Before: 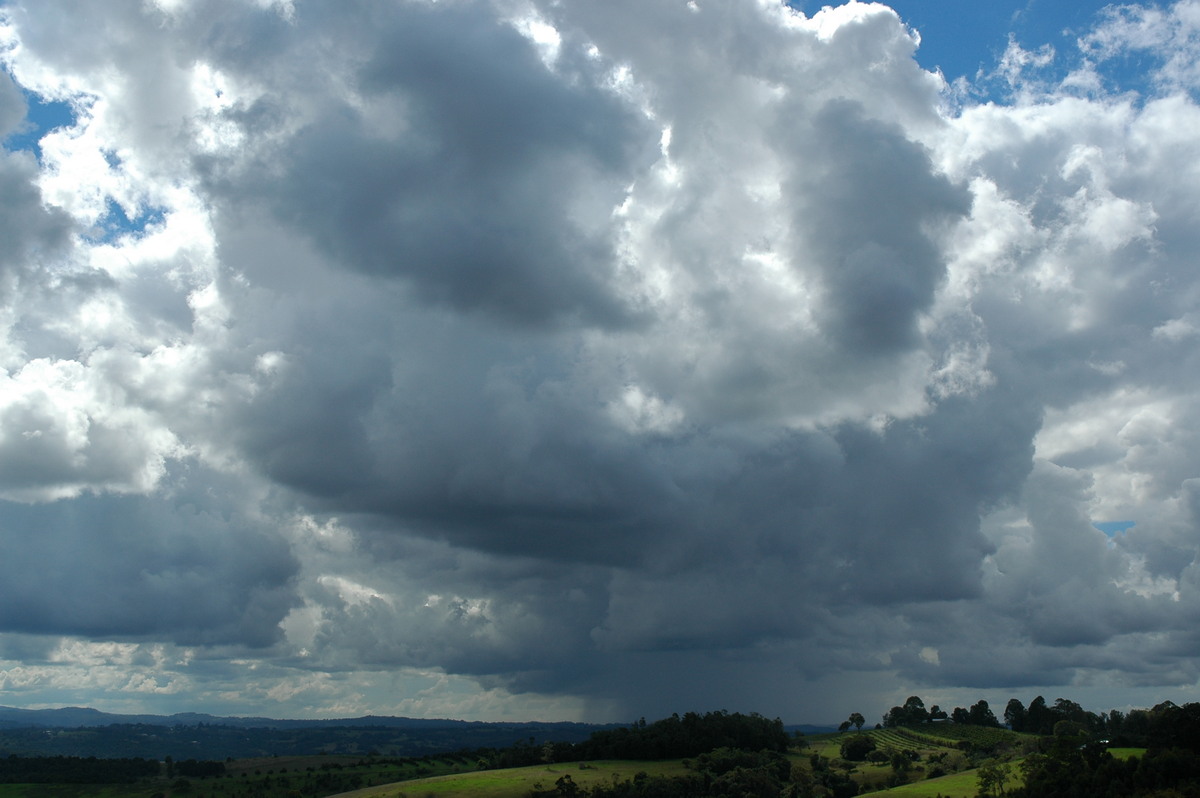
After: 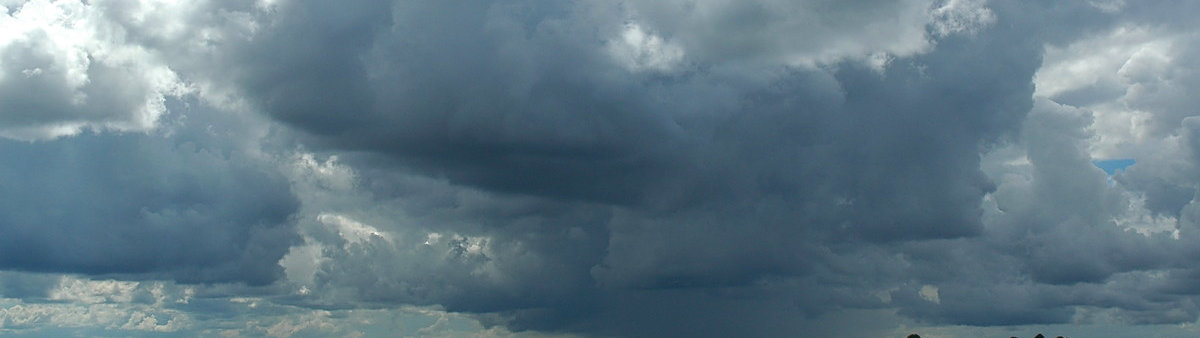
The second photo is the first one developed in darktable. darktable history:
velvia: strength 15.26%
sharpen: on, module defaults
crop: top 45.38%, bottom 12.167%
tone equalizer: edges refinement/feathering 500, mask exposure compensation -1.57 EV, preserve details no
